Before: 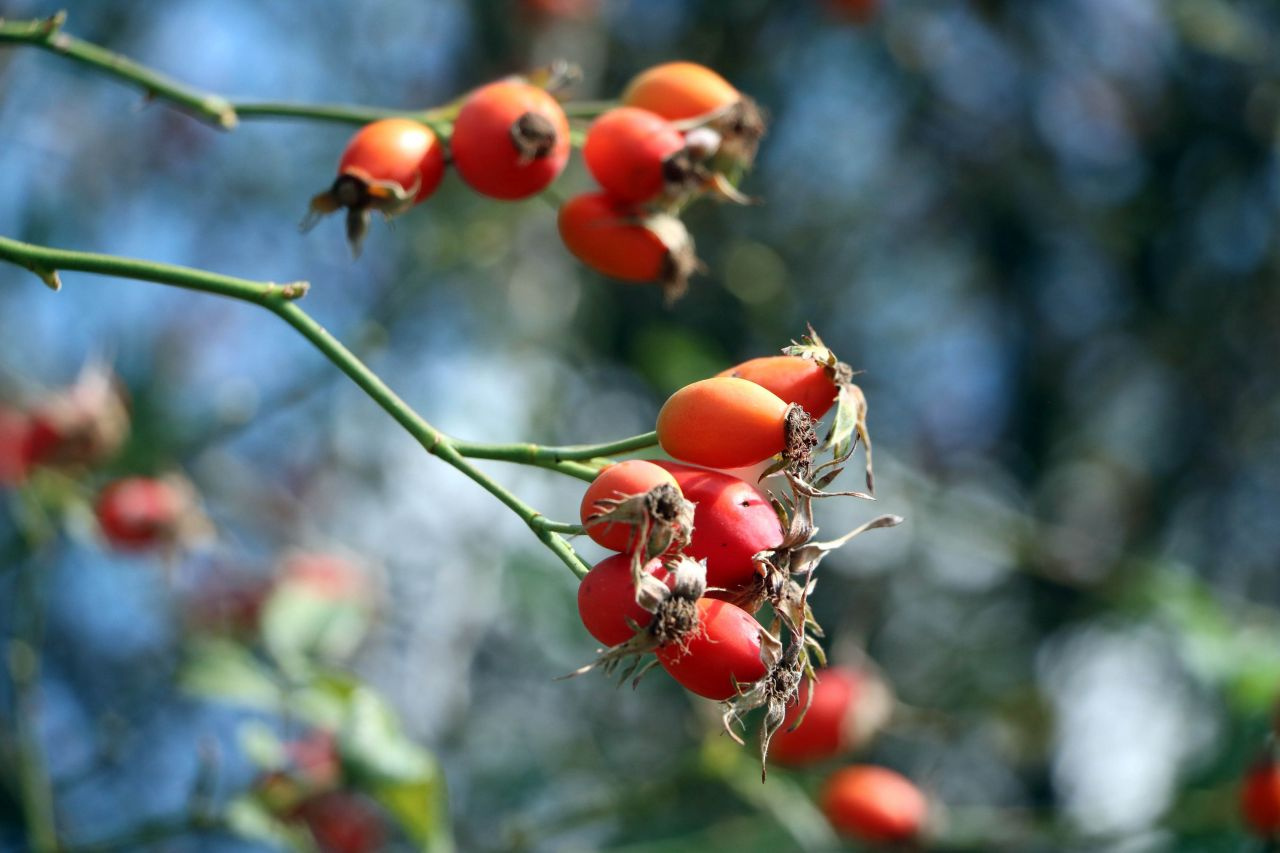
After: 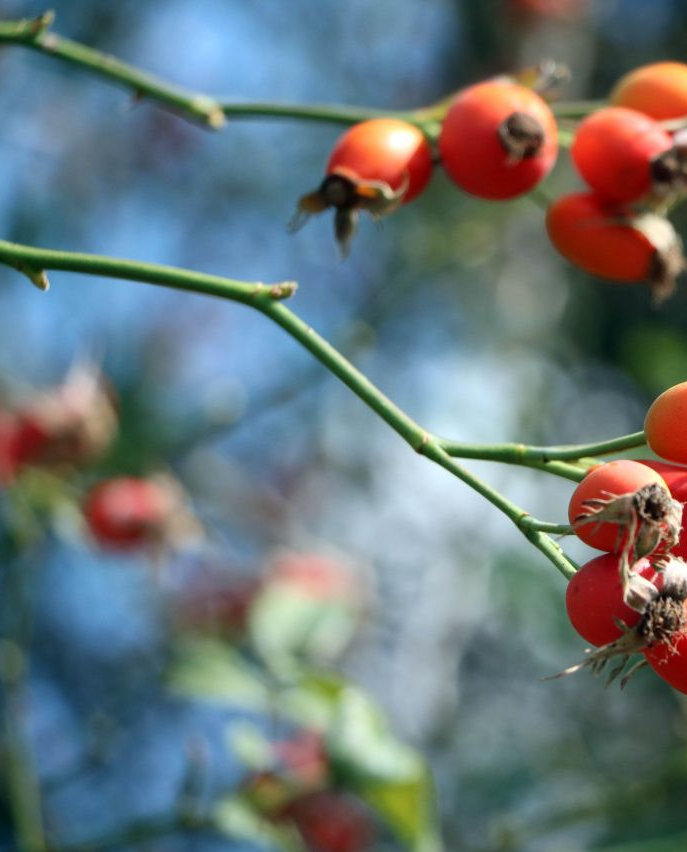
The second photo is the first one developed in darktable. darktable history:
crop: left 1.007%, right 45.306%, bottom 0.08%
